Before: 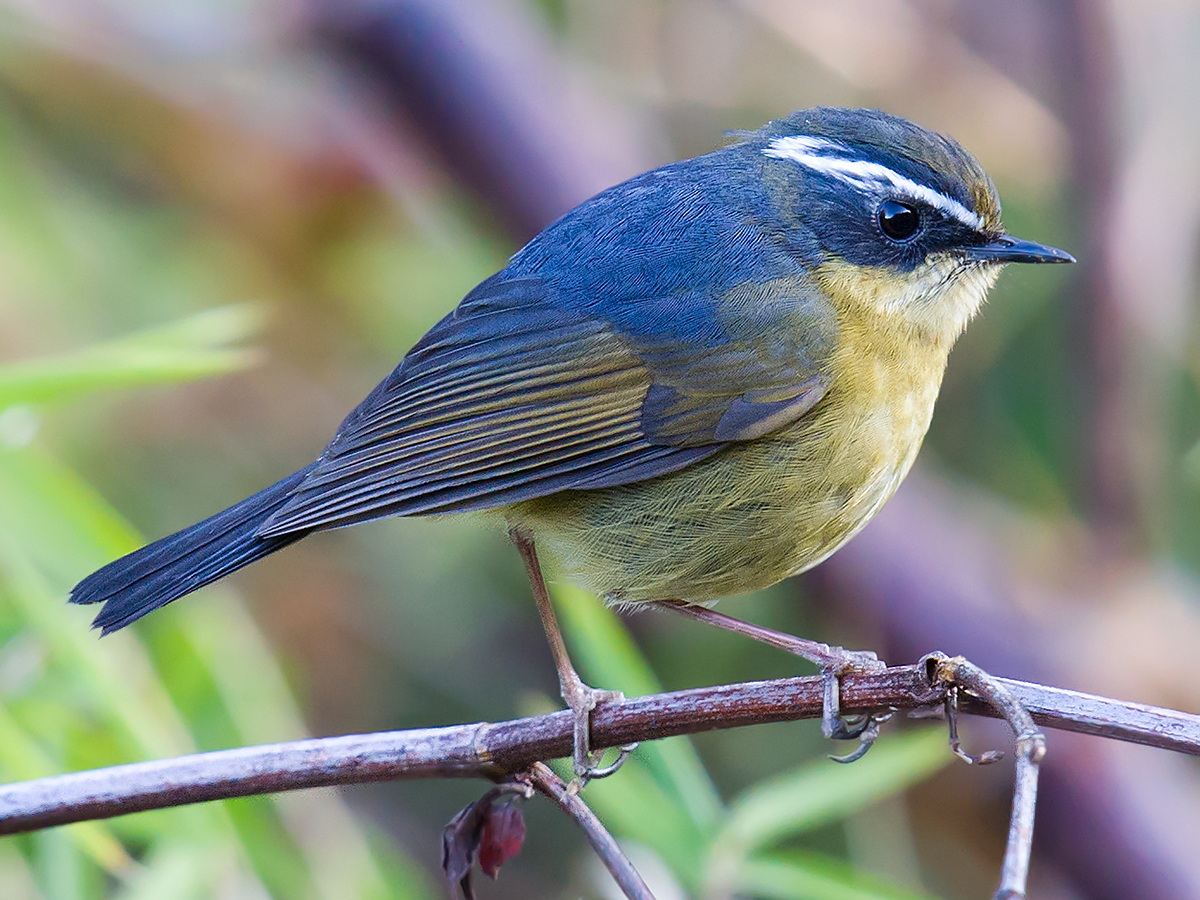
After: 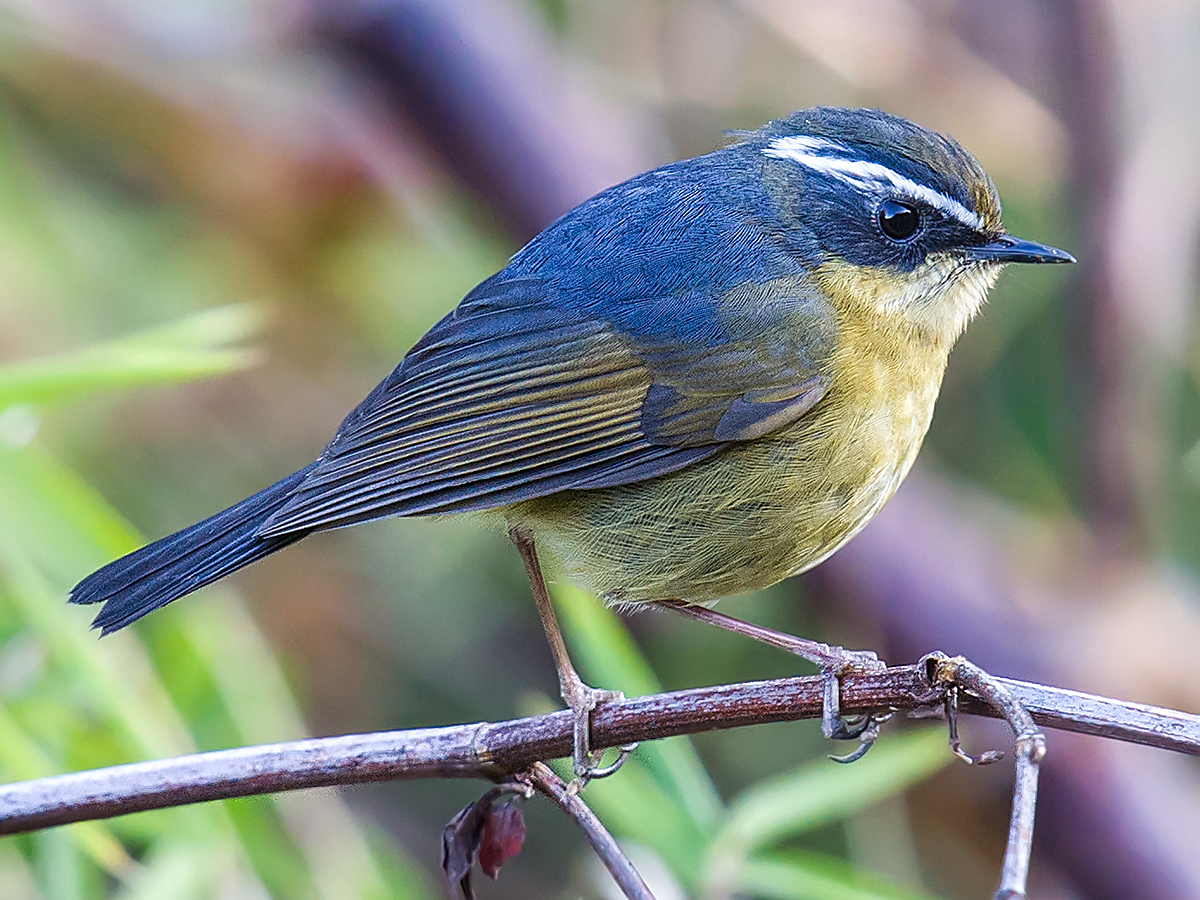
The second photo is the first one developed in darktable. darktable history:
local contrast: on, module defaults
exposure: black level correction -0.004, exposure 0.049 EV, compensate highlight preservation false
shadows and highlights: shadows 20.02, highlights -19.88, soften with gaussian
sharpen: on, module defaults
